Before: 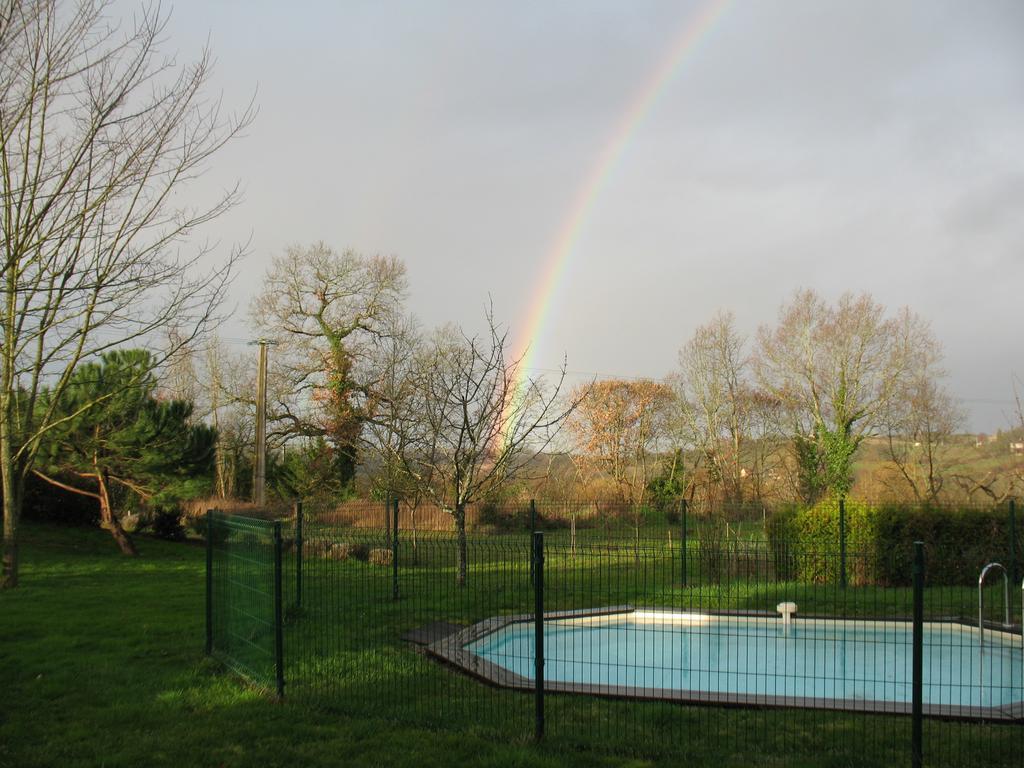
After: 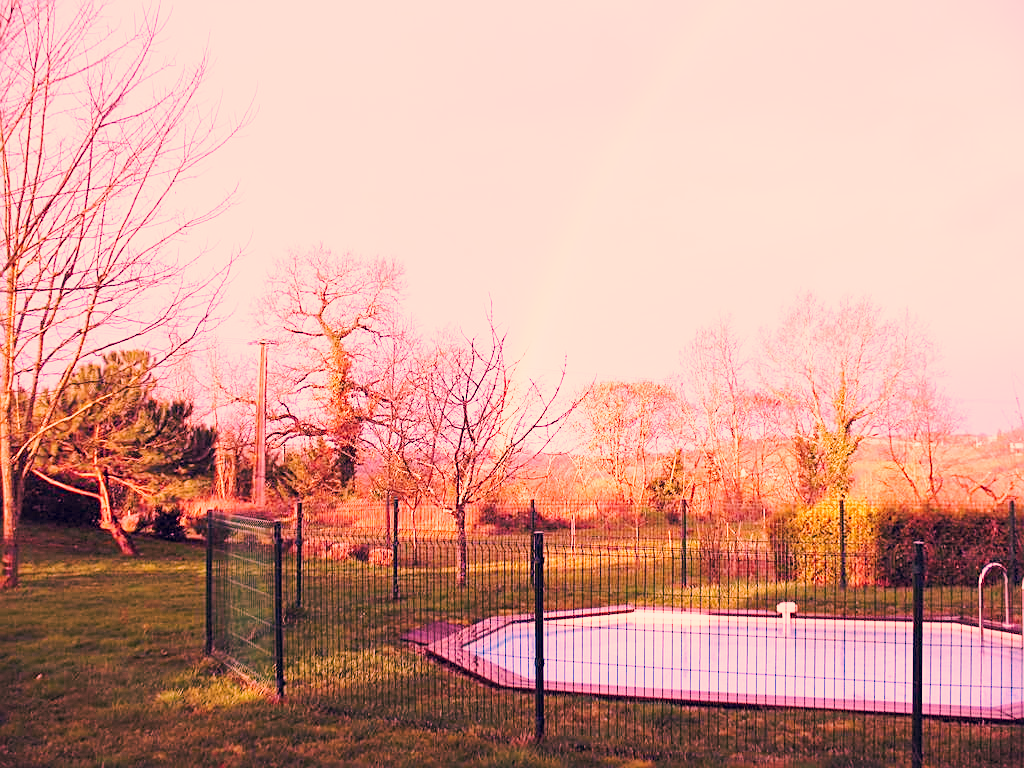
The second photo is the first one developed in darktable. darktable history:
base curve: curves: ch0 [(0, 0) (0.036, 0.037) (0.121, 0.228) (0.46, 0.76) (0.859, 0.983) (1, 1)], preserve colors none
color correction: highlights a* 19.59, highlights b* 27.49, shadows a* 3.46, shadows b* -17.28, saturation 0.73
tone curve: curves: ch0 [(0, 0) (0.004, 0.008) (0.077, 0.156) (0.169, 0.29) (0.774, 0.774) (0.988, 0.926)], color space Lab, linked channels, preserve colors none
levels: levels [0, 0.492, 0.984]
local contrast: mode bilateral grid, contrast 20, coarseness 50, detail 120%, midtone range 0.2
white balance: red 2.025, blue 1.542
sharpen: on, module defaults
